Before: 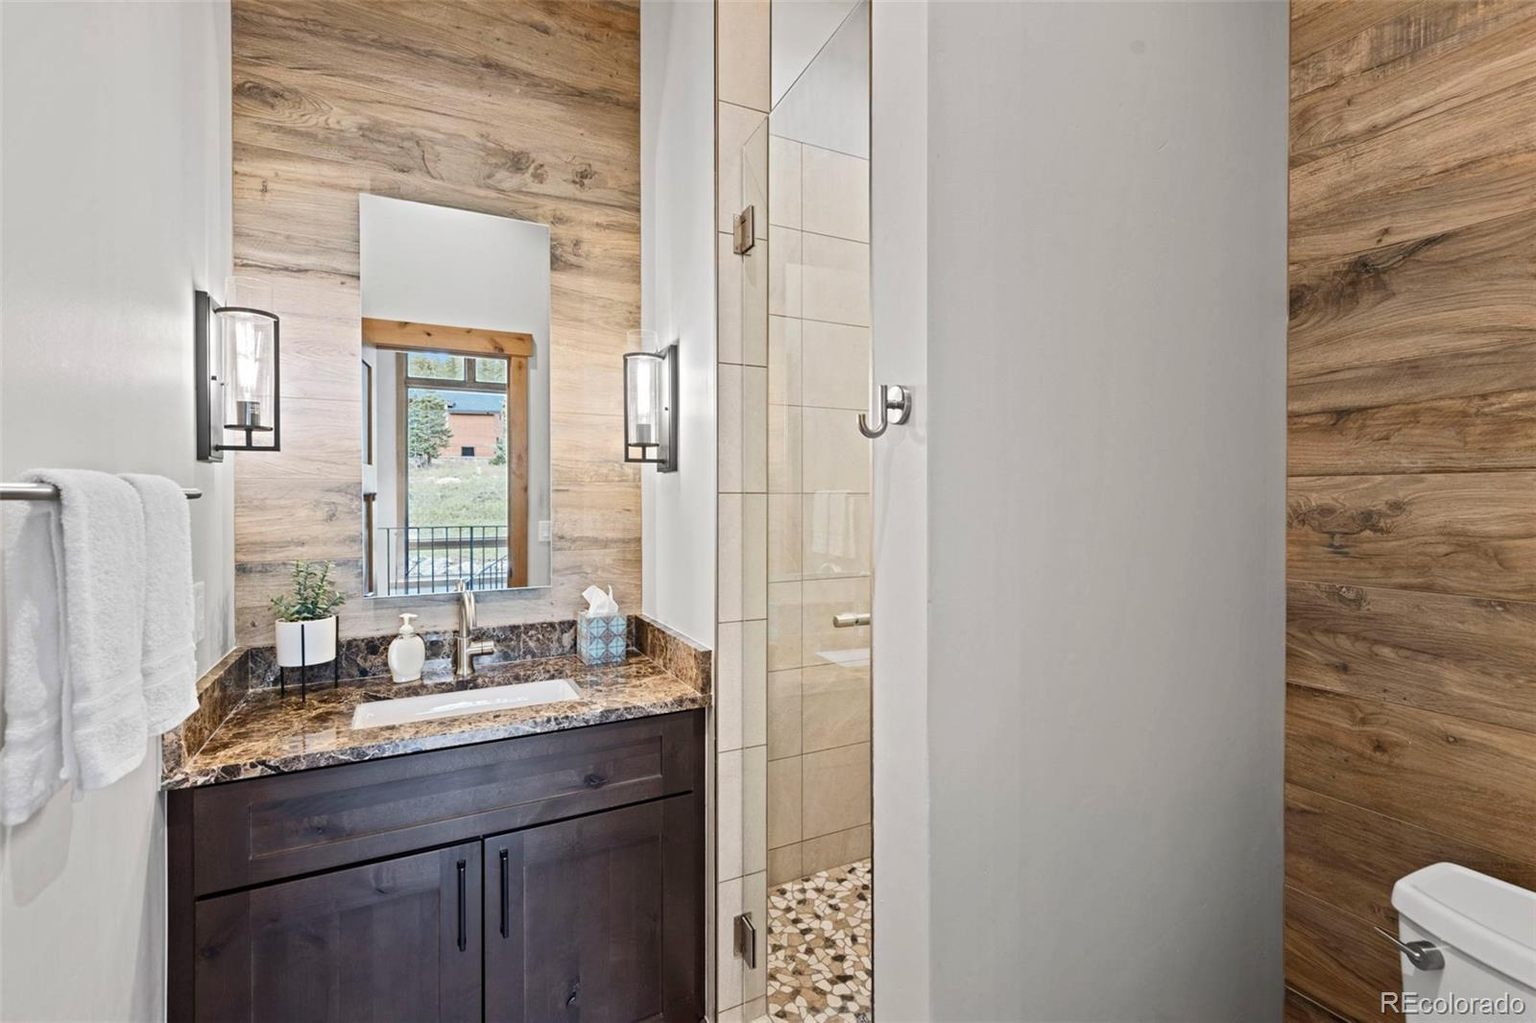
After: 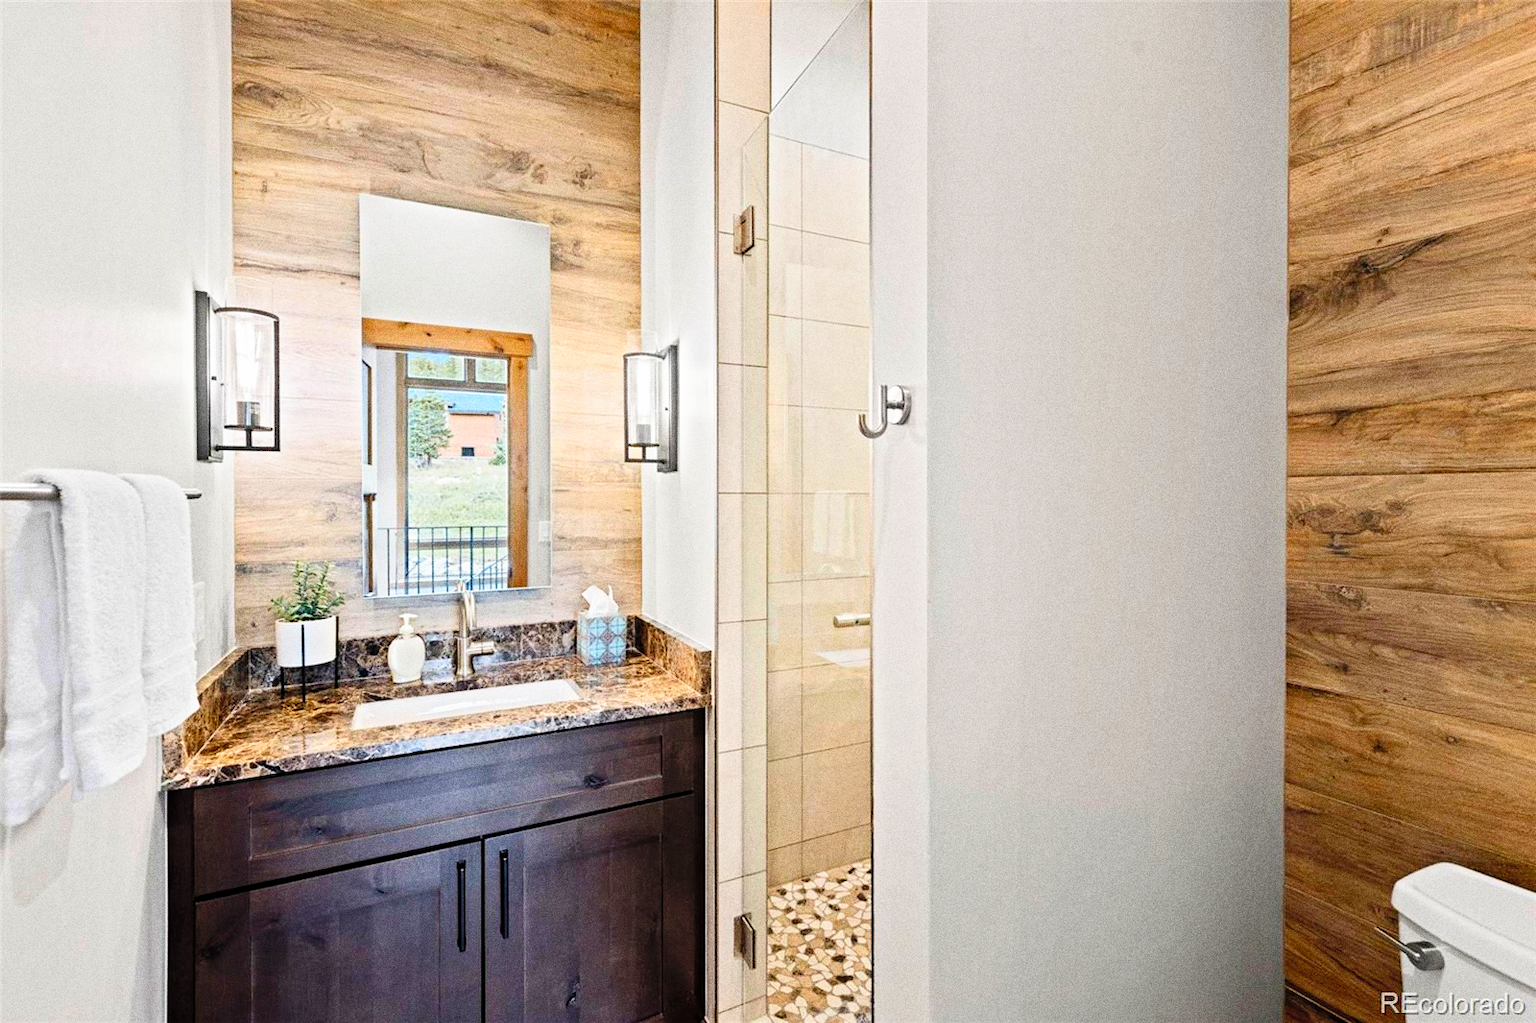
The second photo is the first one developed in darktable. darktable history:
filmic rgb: black relative exposure -8.7 EV, white relative exposure 2.7 EV, threshold 3 EV, target black luminance 0%, hardness 6.25, latitude 75%, contrast 1.325, highlights saturation mix -5%, preserve chrominance no, color science v5 (2021), iterations of high-quality reconstruction 0, enable highlight reconstruction true
grain: coarseness 0.09 ISO, strength 40%
contrast brightness saturation: contrast 0.07, brightness 0.18, saturation 0.4
